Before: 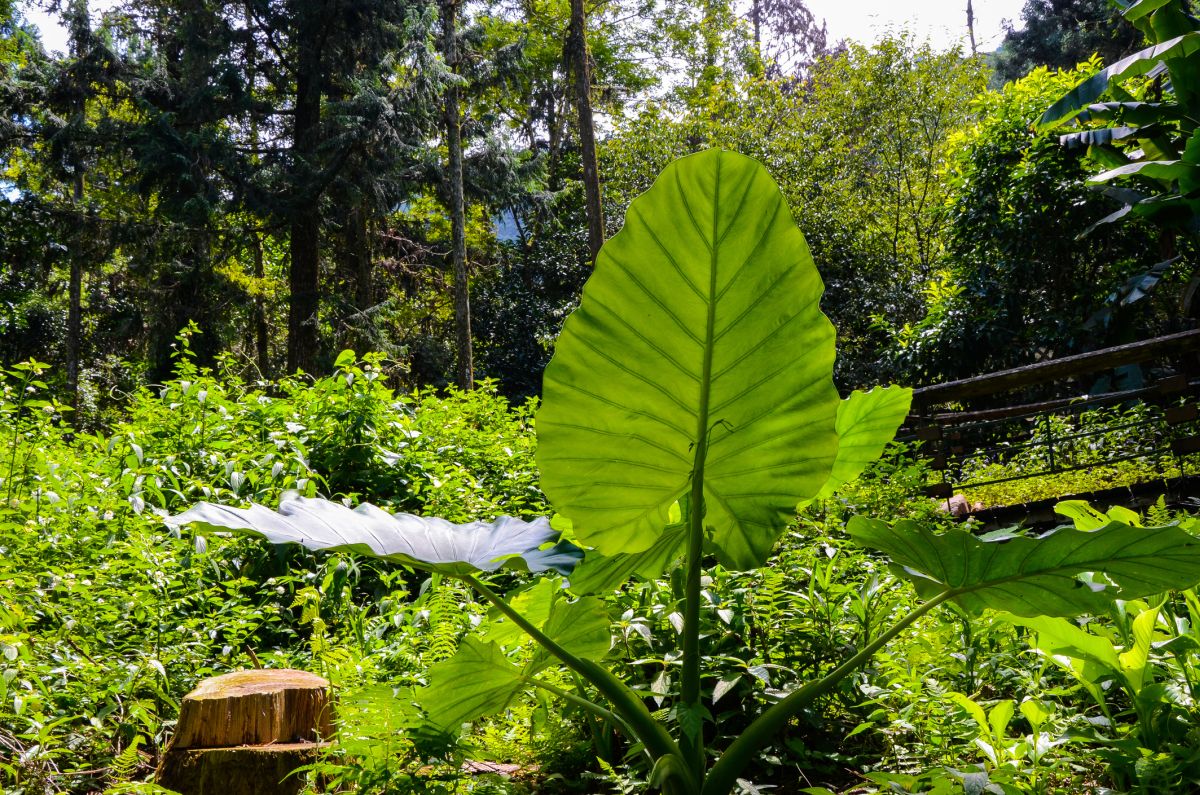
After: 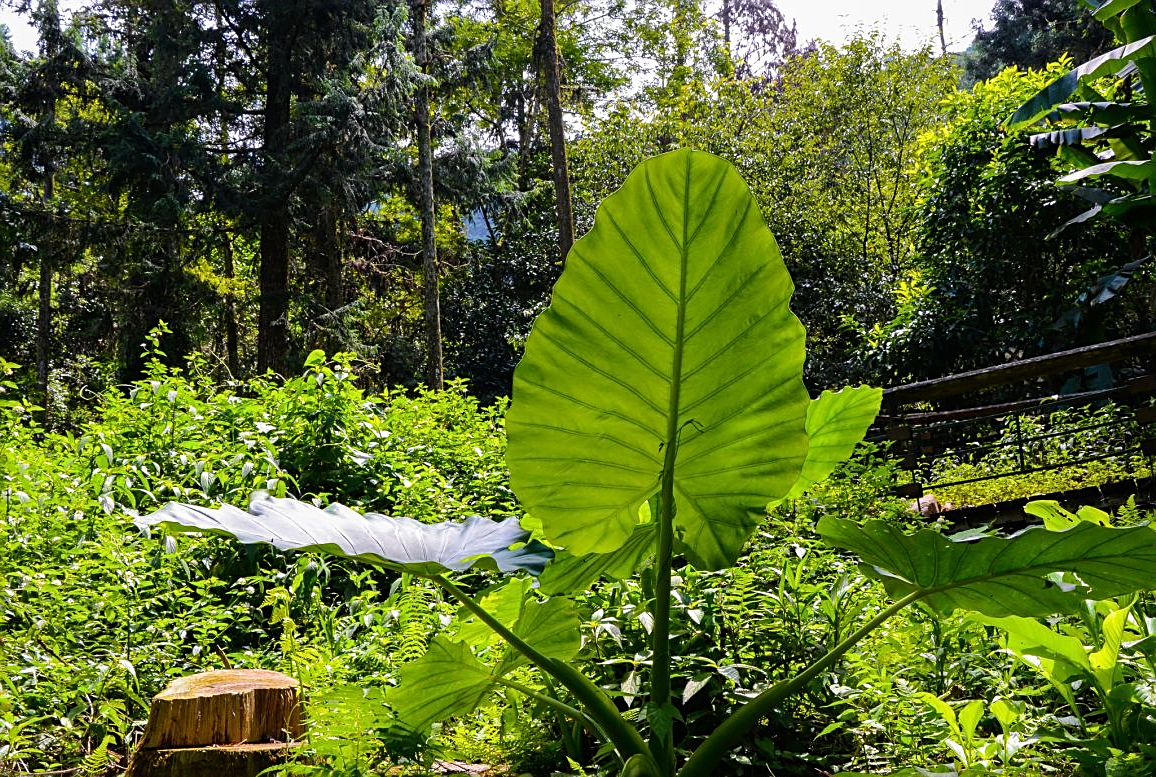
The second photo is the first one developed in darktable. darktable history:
sharpen: on, module defaults
crop and rotate: left 2.536%, right 1.107%, bottom 2.246%
